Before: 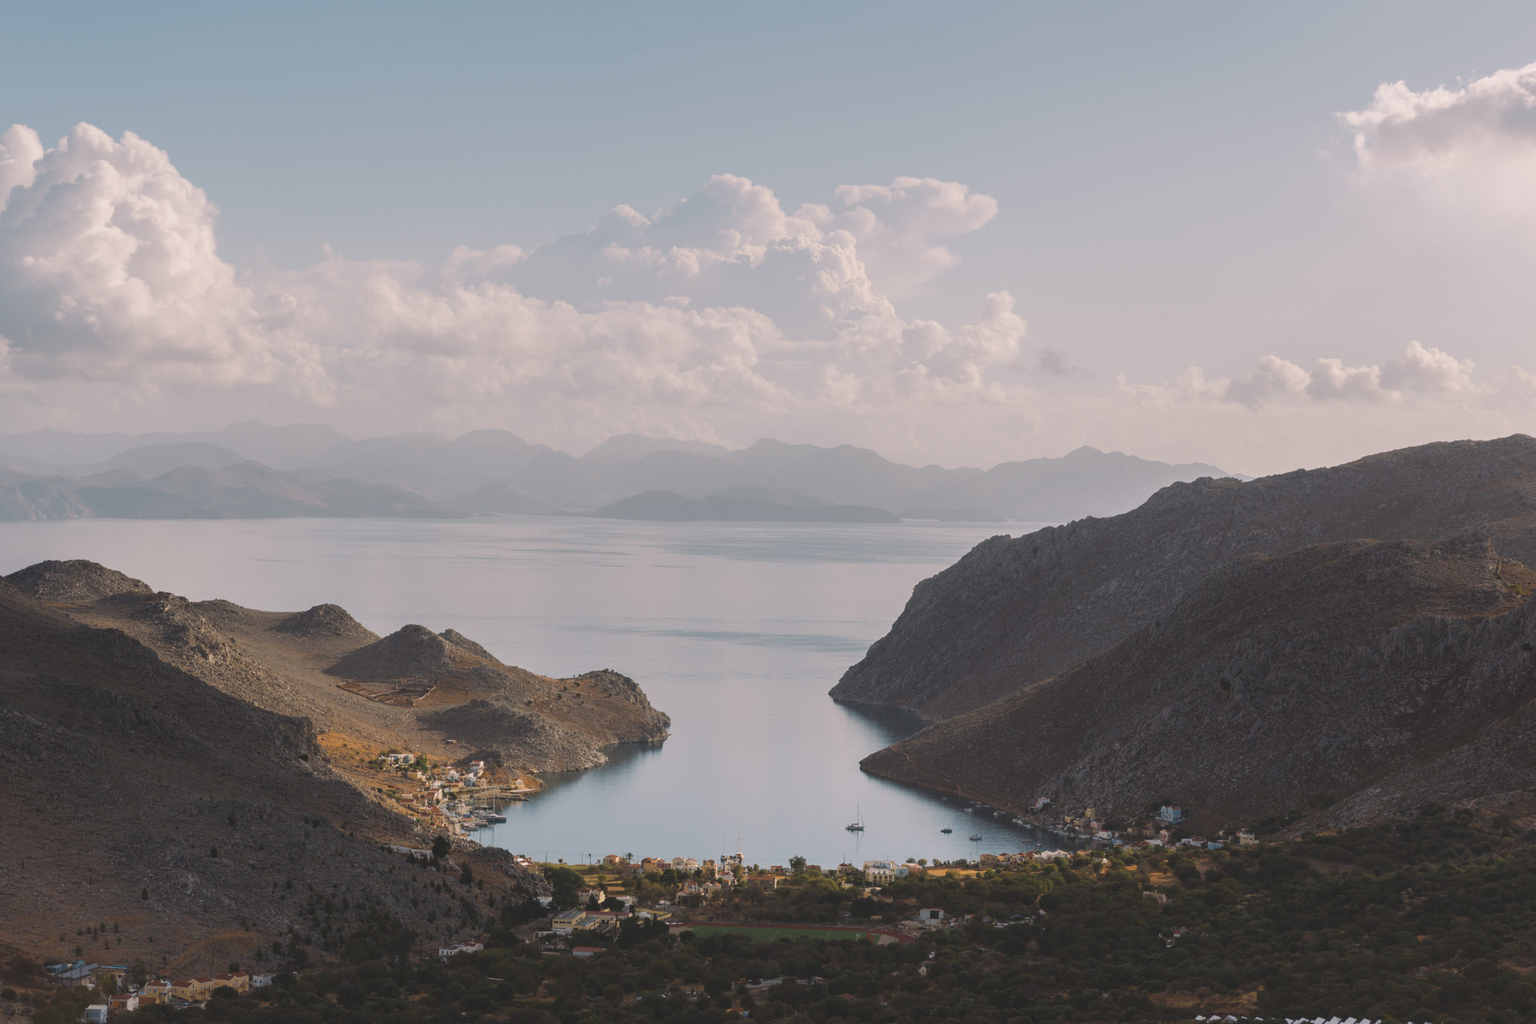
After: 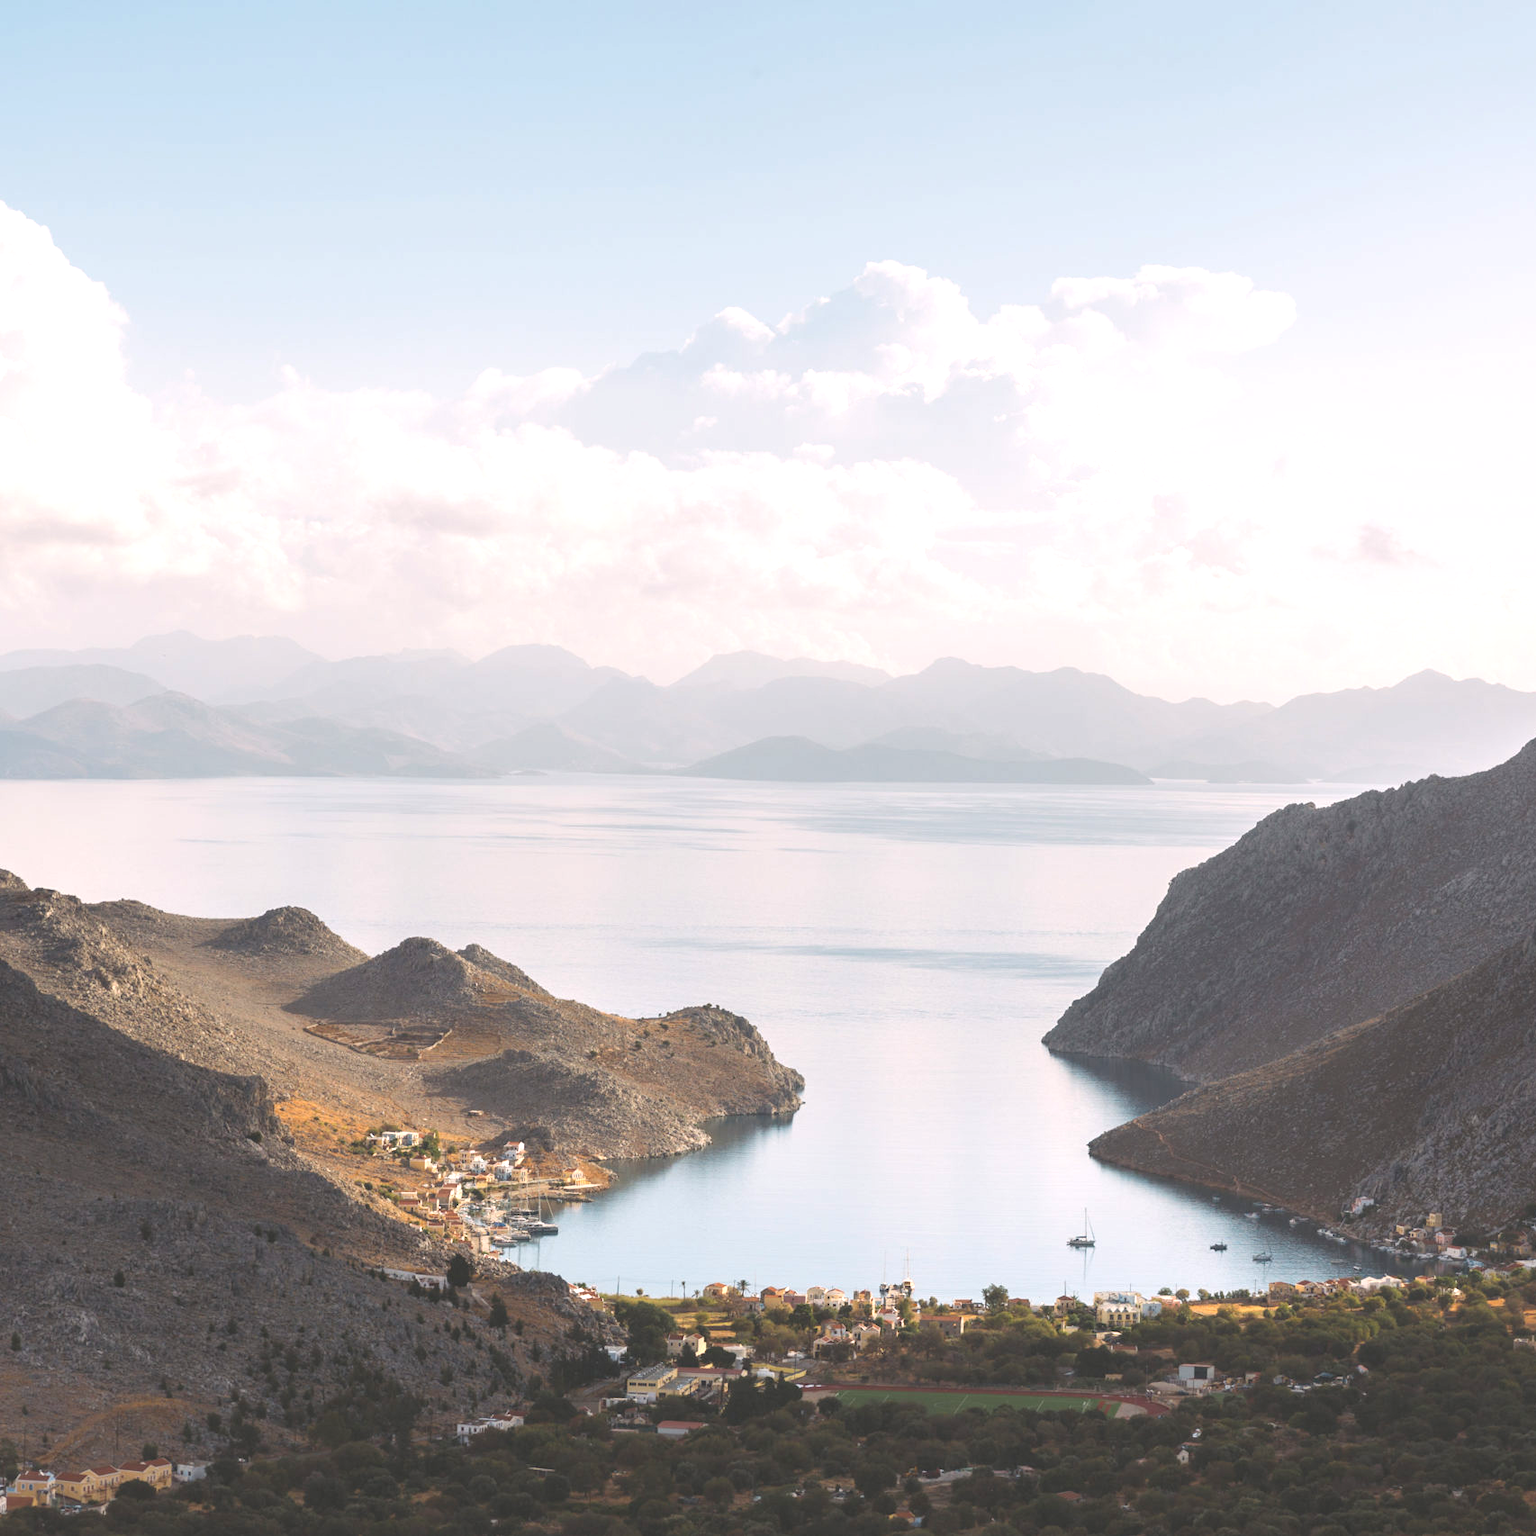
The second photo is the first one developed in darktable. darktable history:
exposure: black level correction 0, exposure 1.015 EV, compensate exposure bias true, compensate highlight preservation false
crop and rotate: left 8.786%, right 24.548%
